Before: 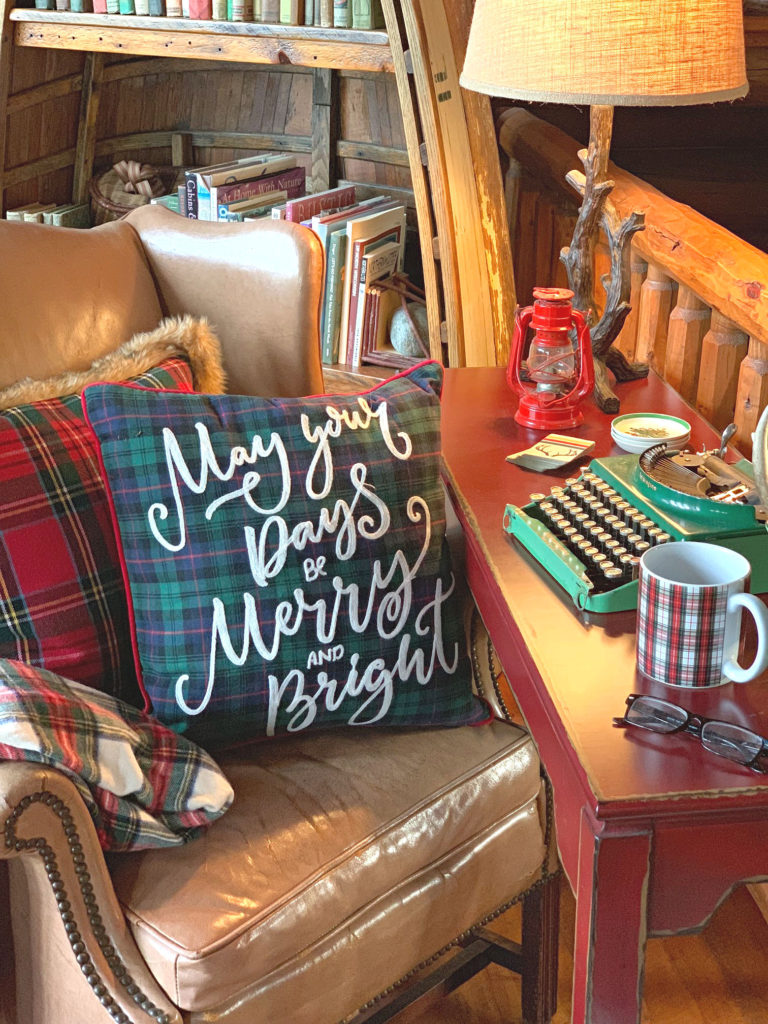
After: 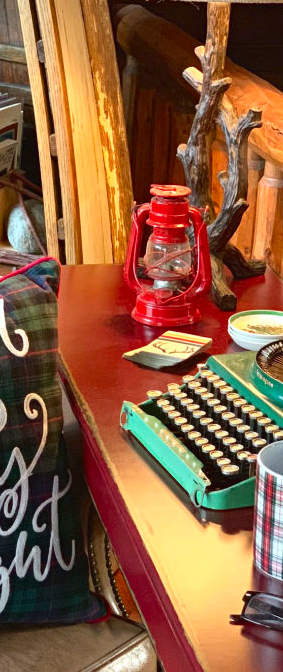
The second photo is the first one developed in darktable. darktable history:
contrast brightness saturation: contrast 0.2, brightness -0.11, saturation 0.1
exposure: compensate highlight preservation false
crop and rotate: left 49.936%, top 10.094%, right 13.136%, bottom 24.256%
